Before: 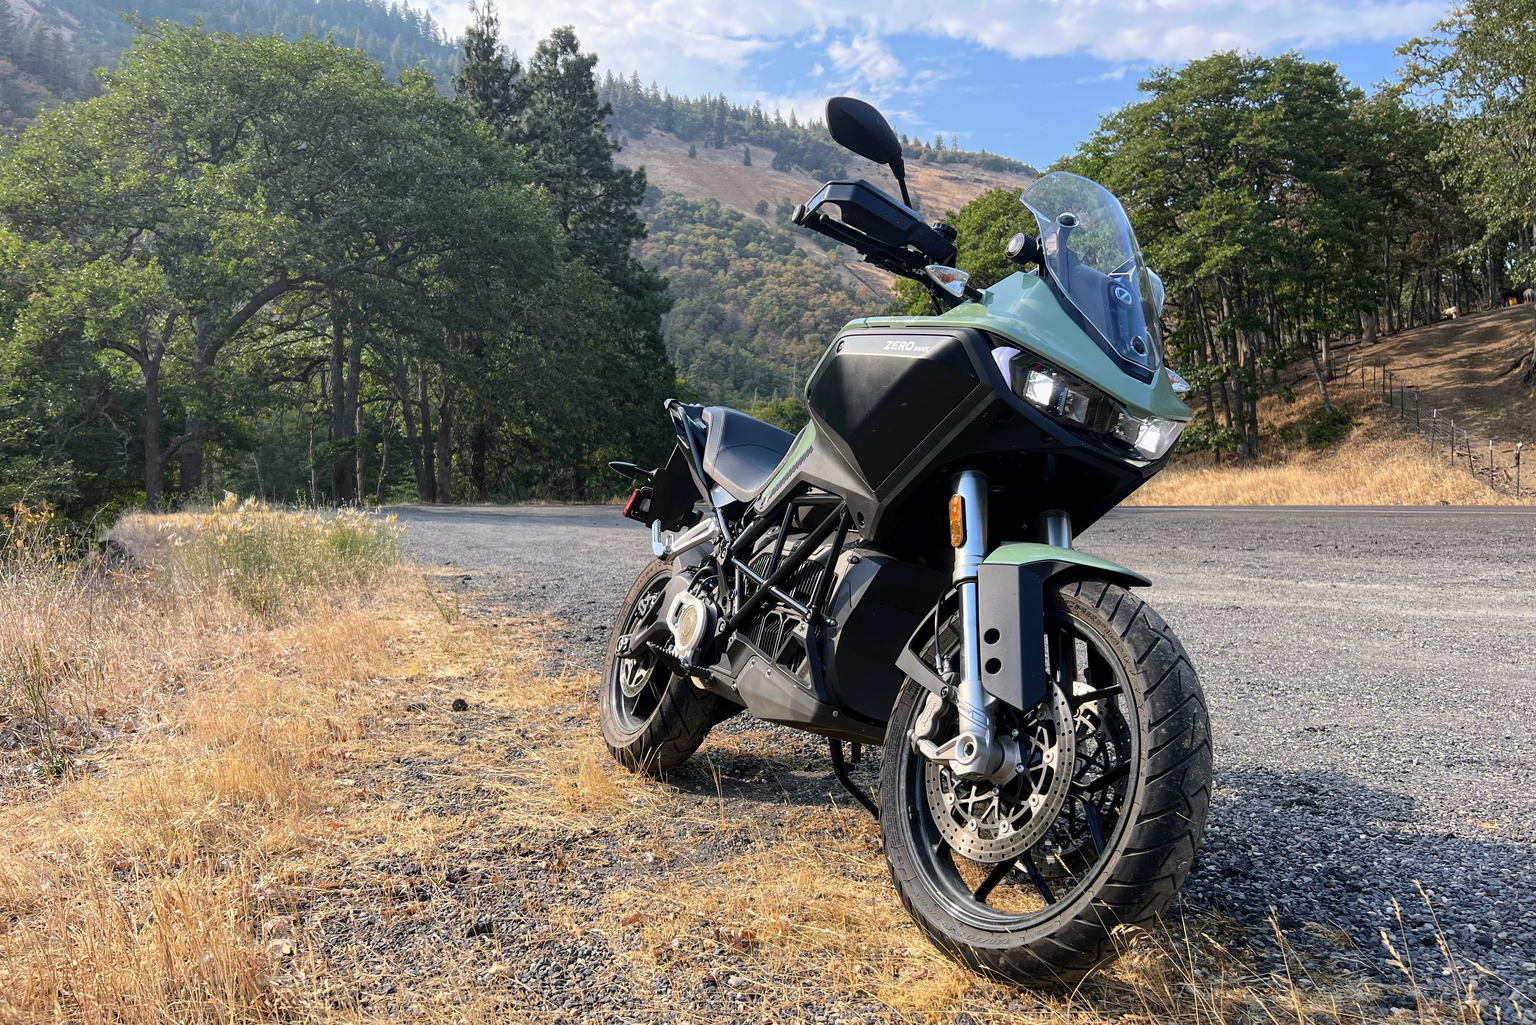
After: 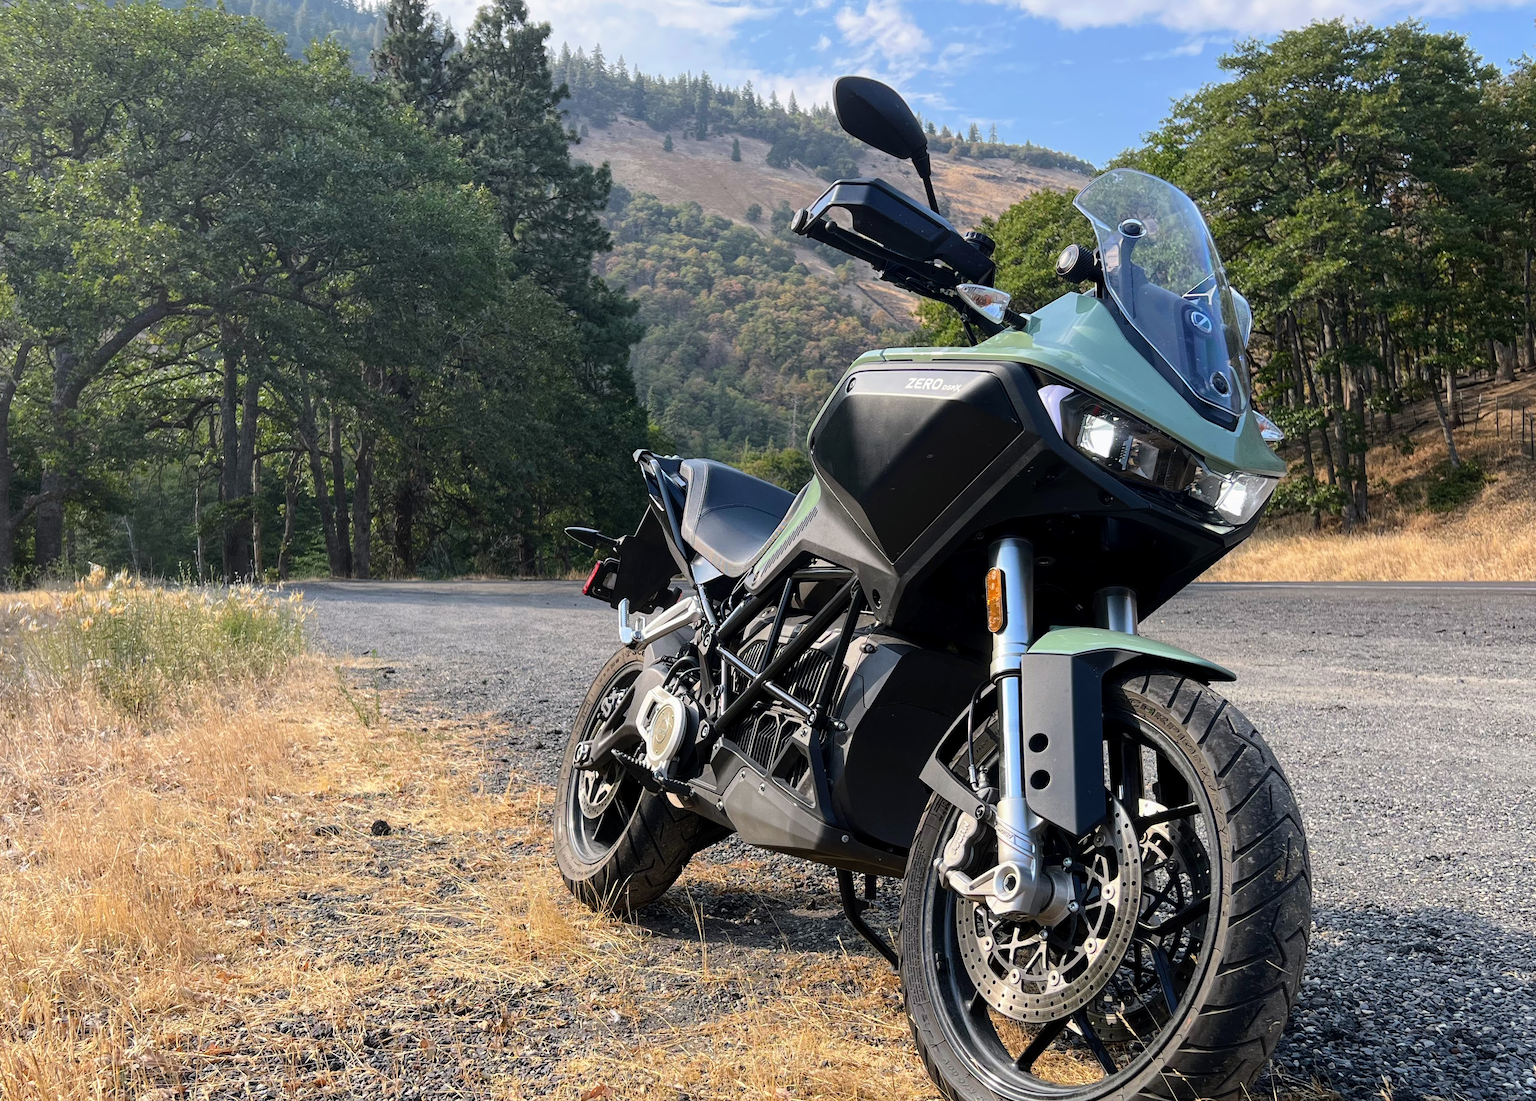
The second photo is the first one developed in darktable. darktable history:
crop: left 9.929%, top 3.475%, right 9.188%, bottom 9.529%
tone equalizer: on, module defaults
